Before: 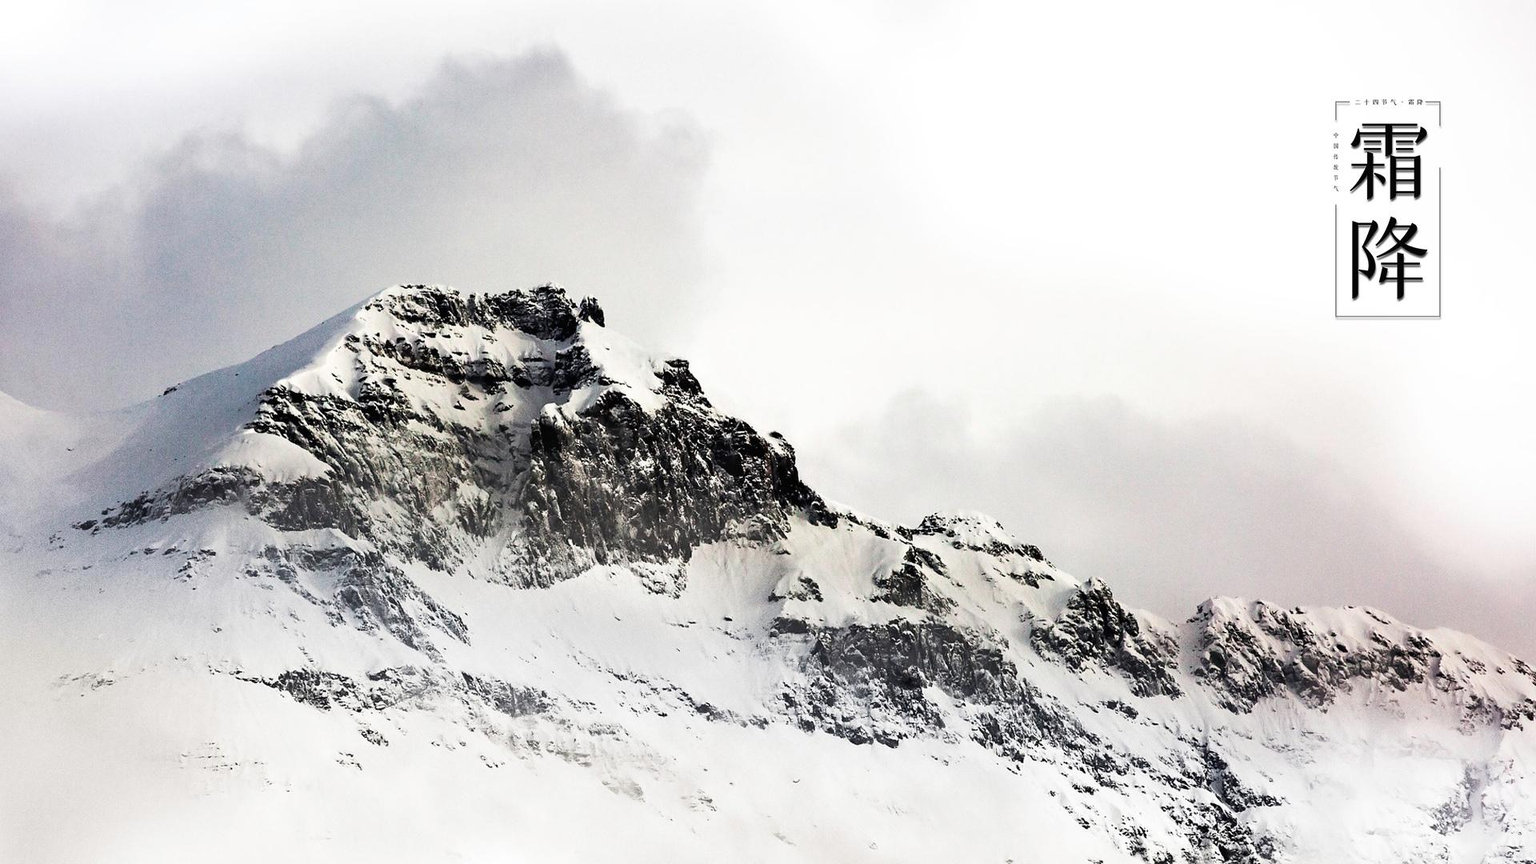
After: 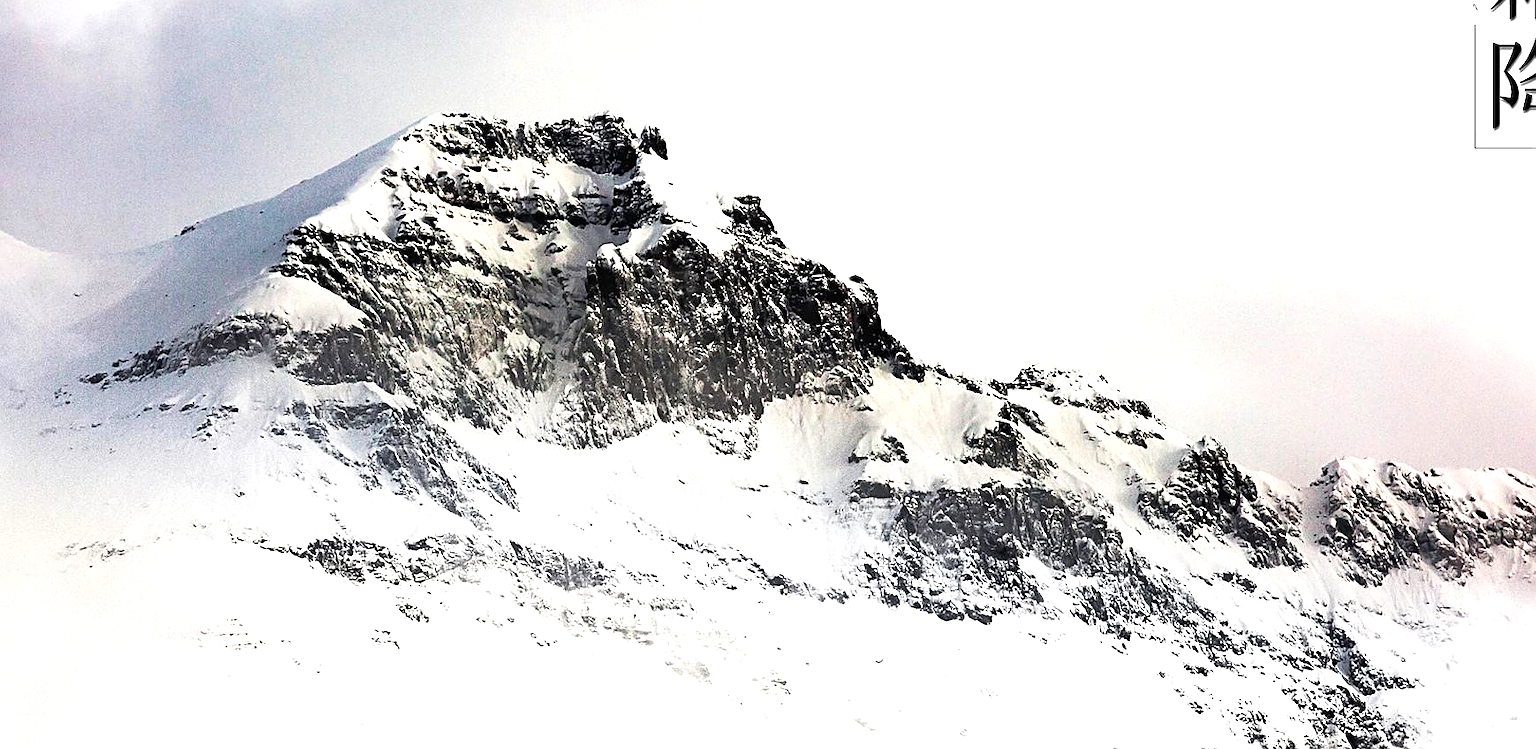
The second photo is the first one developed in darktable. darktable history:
color balance rgb: perceptual saturation grading › global saturation 0.372%, global vibrance 20%
crop: top 21.153%, right 9.404%, bottom 0.235%
exposure: exposure 0.491 EV, compensate exposure bias true, compensate highlight preservation false
sharpen: on, module defaults
